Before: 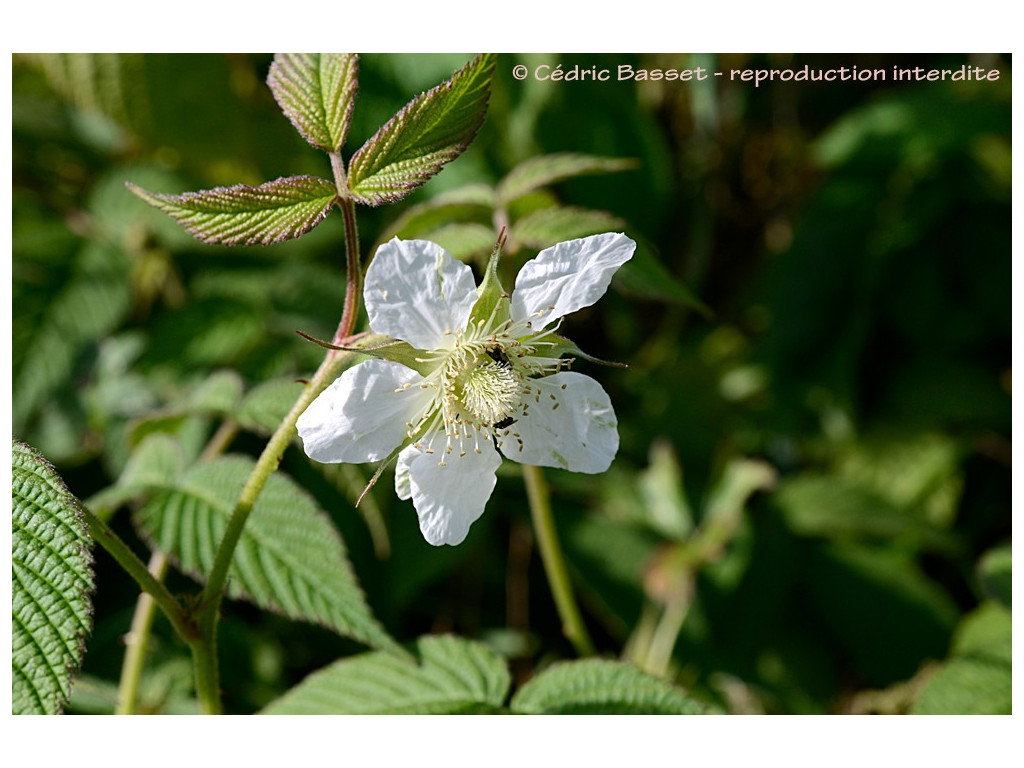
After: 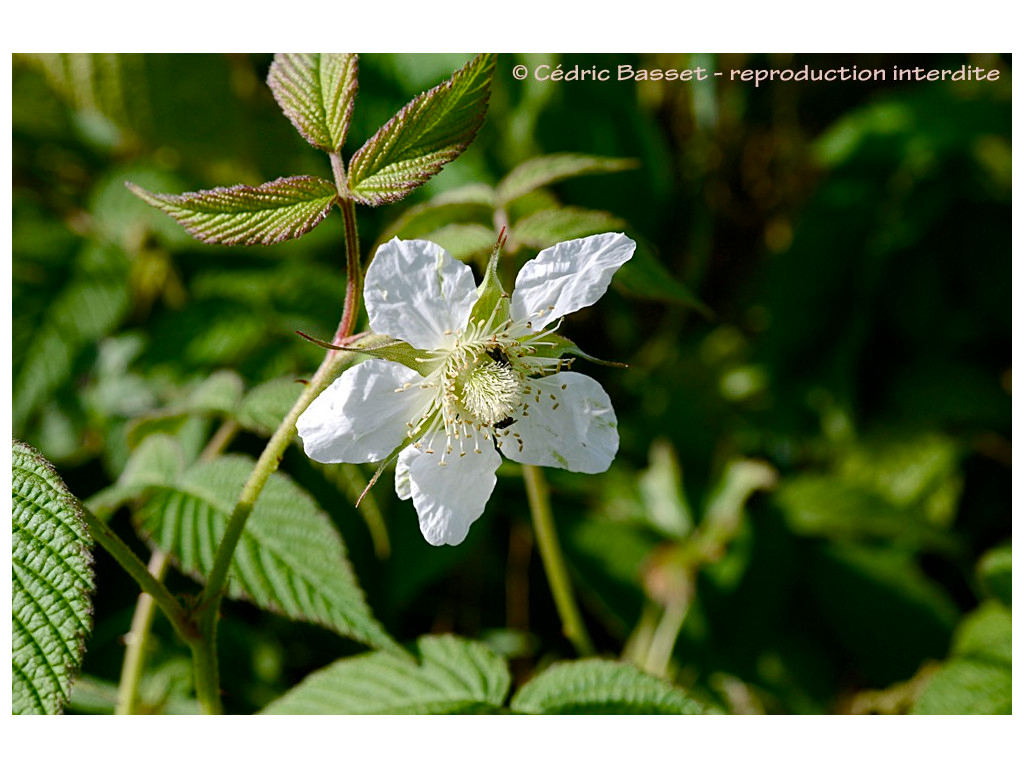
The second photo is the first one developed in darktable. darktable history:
color balance rgb: shadows lift › chroma 0.84%, shadows lift › hue 110.64°, perceptual saturation grading › global saturation 14.23%, perceptual saturation grading › highlights -30.532%, perceptual saturation grading › shadows 50.638%
tone equalizer: on, module defaults
